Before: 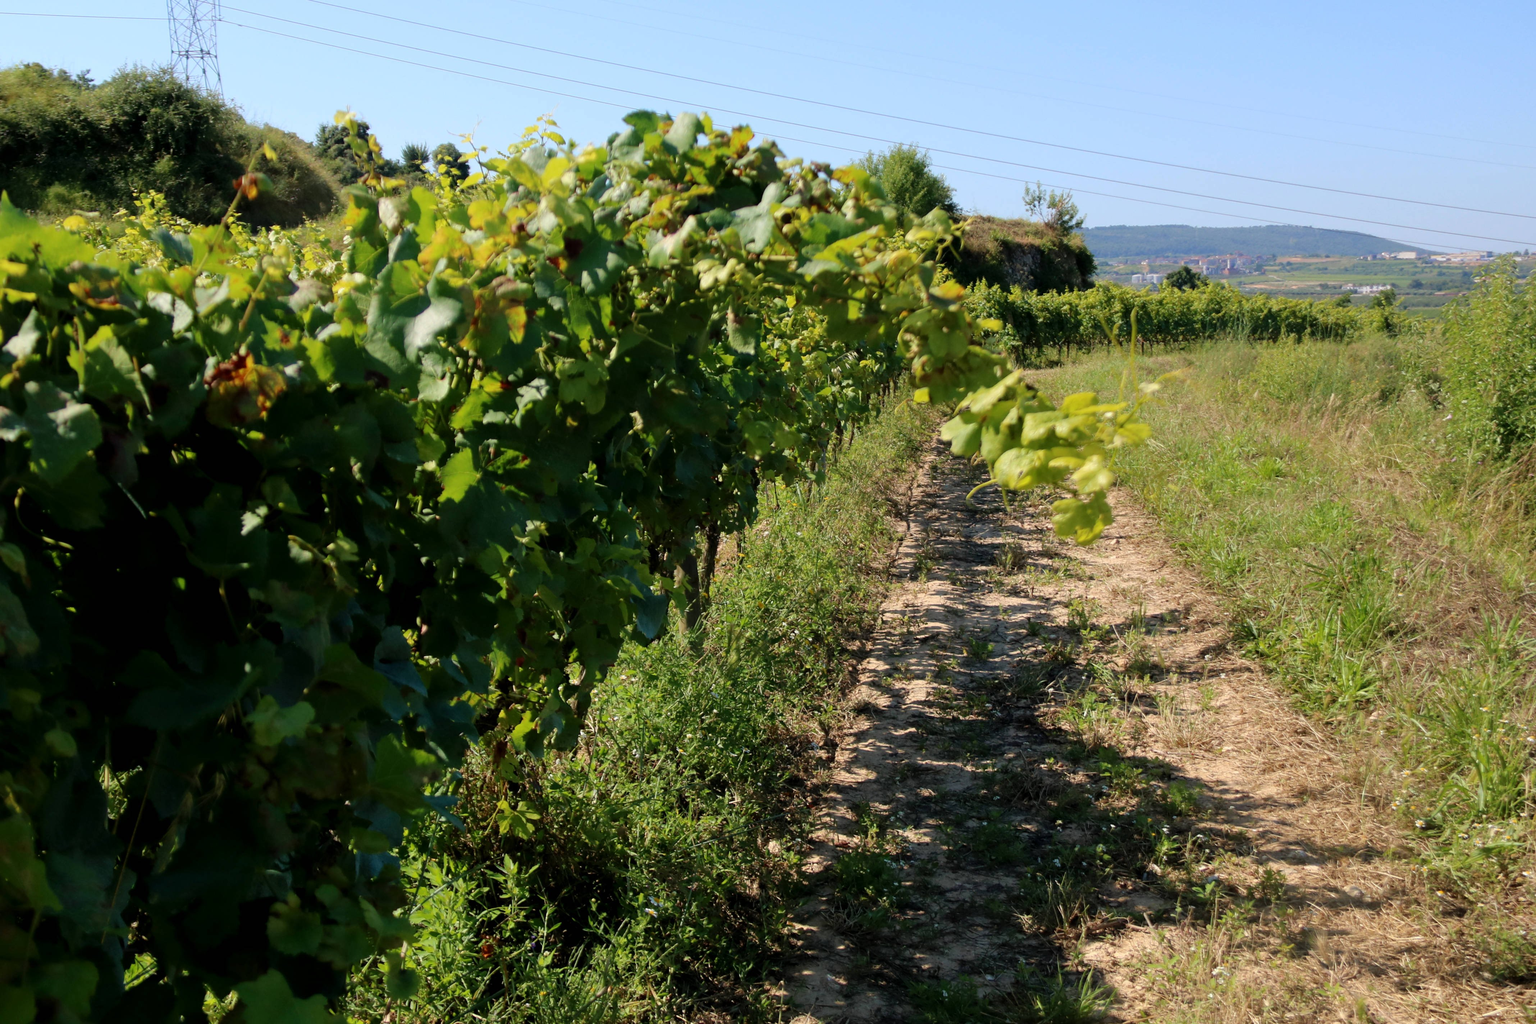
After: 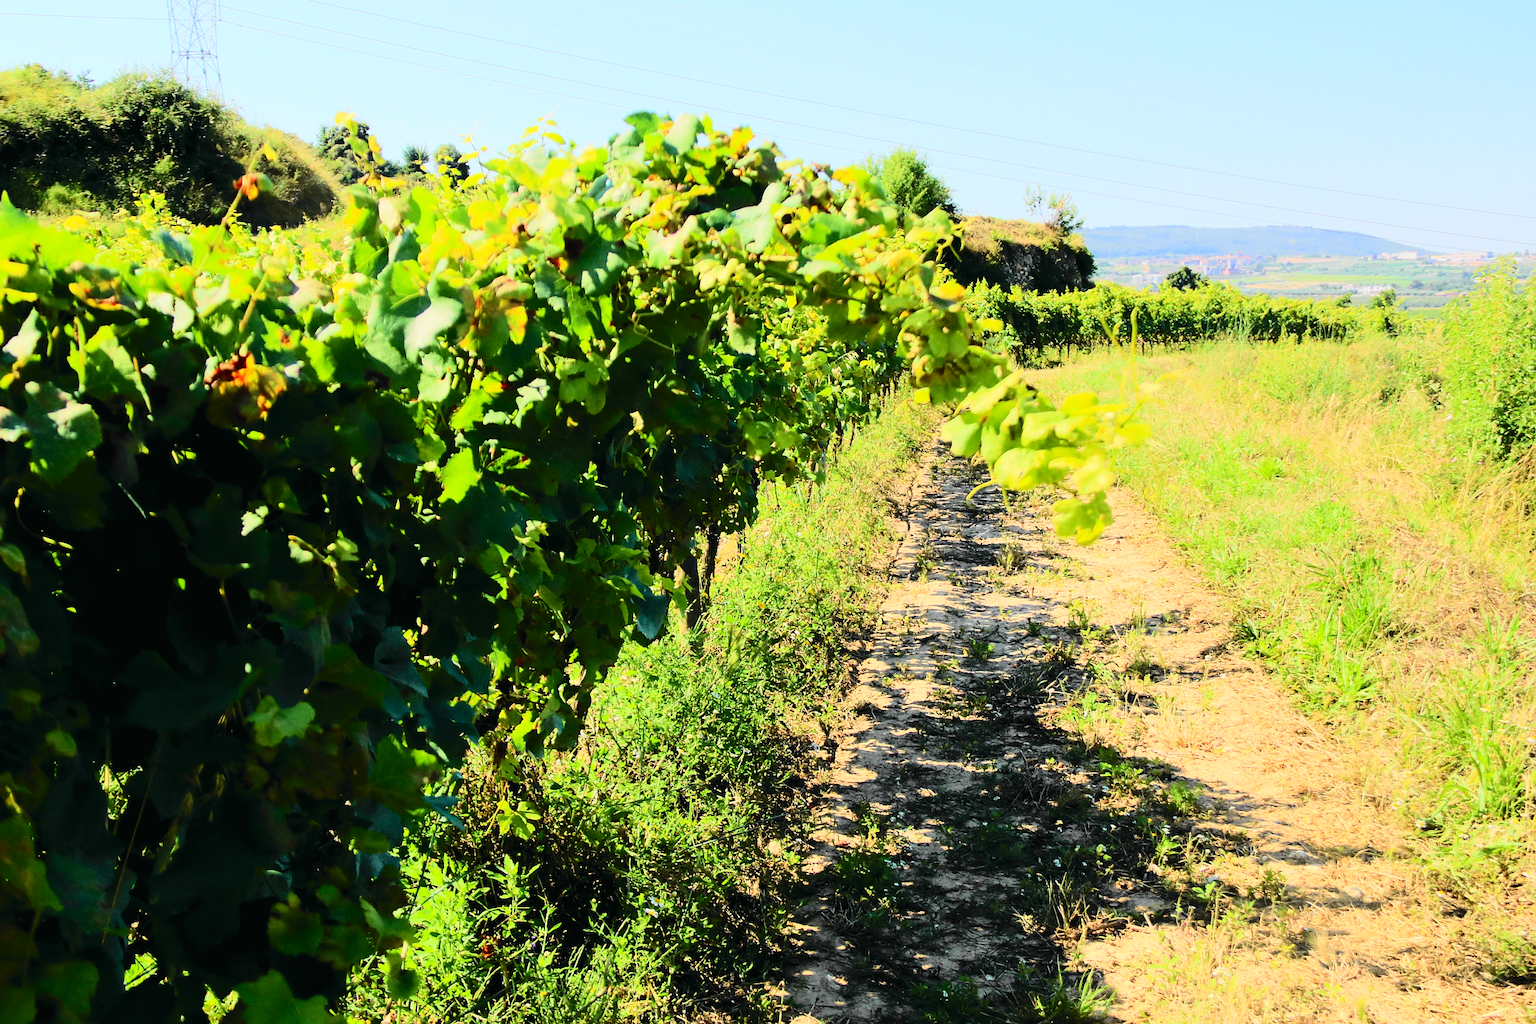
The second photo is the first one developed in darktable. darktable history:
tone equalizer: -7 EV 0.163 EV, -6 EV 0.633 EV, -5 EV 1.16 EV, -4 EV 1.35 EV, -3 EV 1.14 EV, -2 EV 0.6 EV, -1 EV 0.151 EV, edges refinement/feathering 500, mask exposure compensation -1.57 EV, preserve details no
sharpen: amount 0.498
tone curve: curves: ch0 [(0, 0.012) (0.093, 0.11) (0.345, 0.425) (0.457, 0.562) (0.628, 0.738) (0.839, 0.909) (0.998, 0.978)]; ch1 [(0, 0) (0.437, 0.408) (0.472, 0.47) (0.502, 0.497) (0.527, 0.523) (0.568, 0.577) (0.62, 0.66) (0.669, 0.748) (0.859, 0.899) (1, 1)]; ch2 [(0, 0) (0.33, 0.301) (0.421, 0.443) (0.473, 0.498) (0.509, 0.502) (0.535, 0.545) (0.549, 0.576) (0.644, 0.703) (1, 1)], color space Lab, independent channels, preserve colors none
